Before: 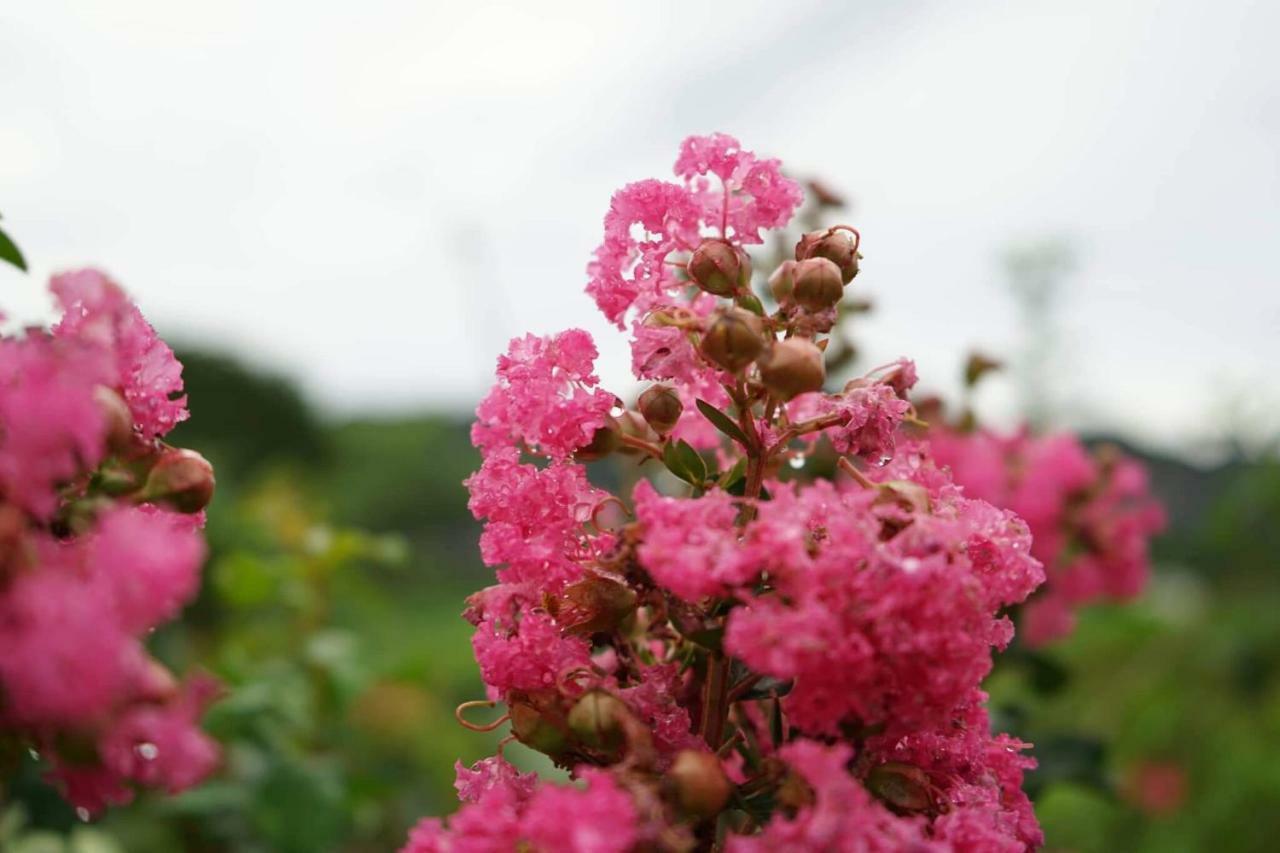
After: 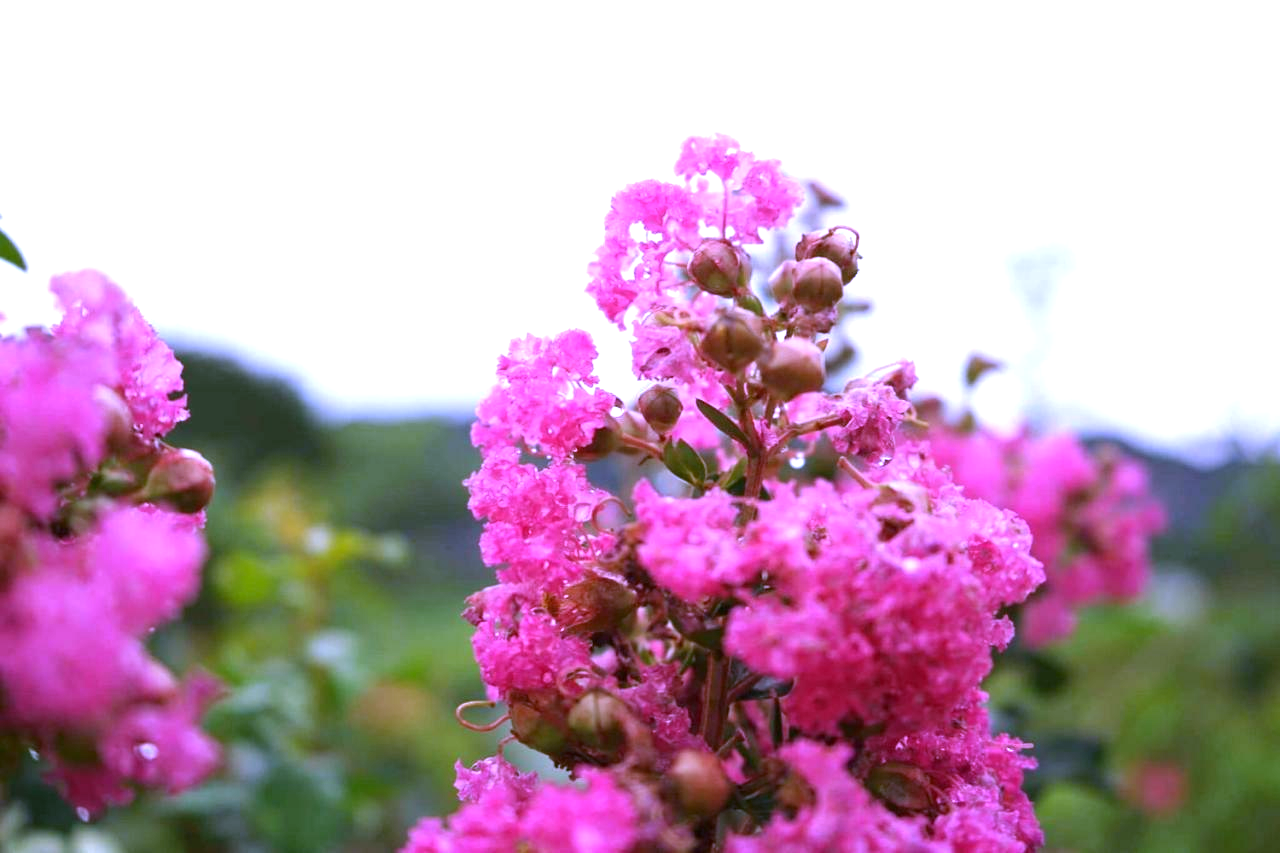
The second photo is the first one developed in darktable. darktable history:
white balance: red 0.98, blue 1.61
exposure: black level correction 0, exposure 0.7 EV, compensate exposure bias true, compensate highlight preservation false
